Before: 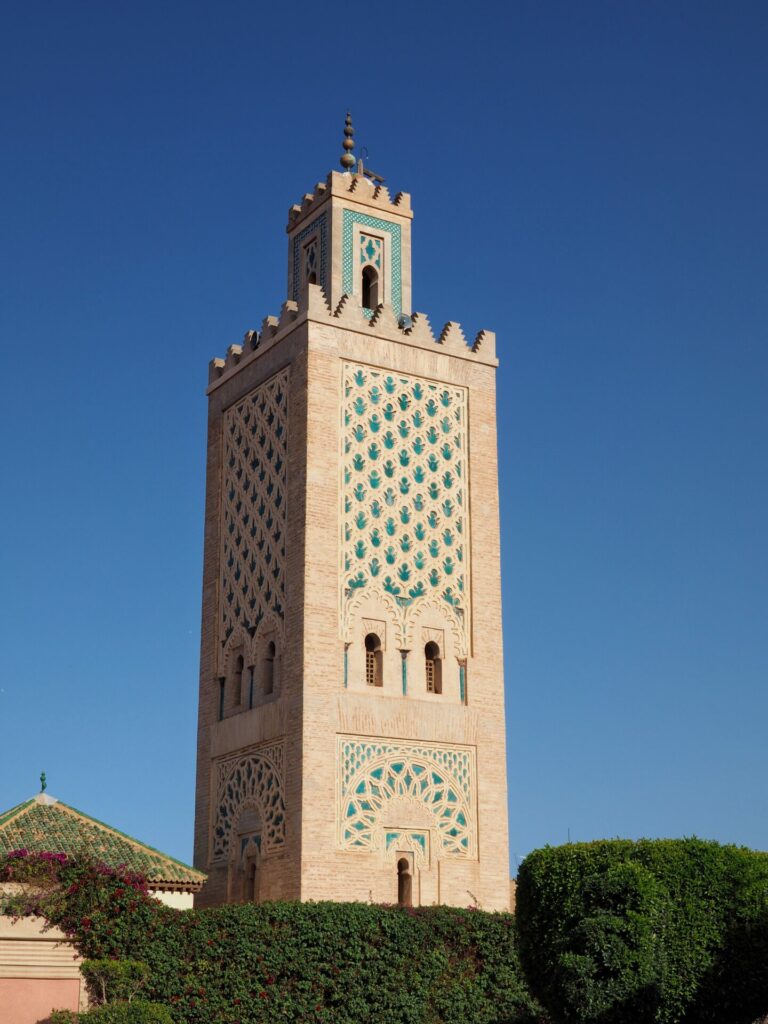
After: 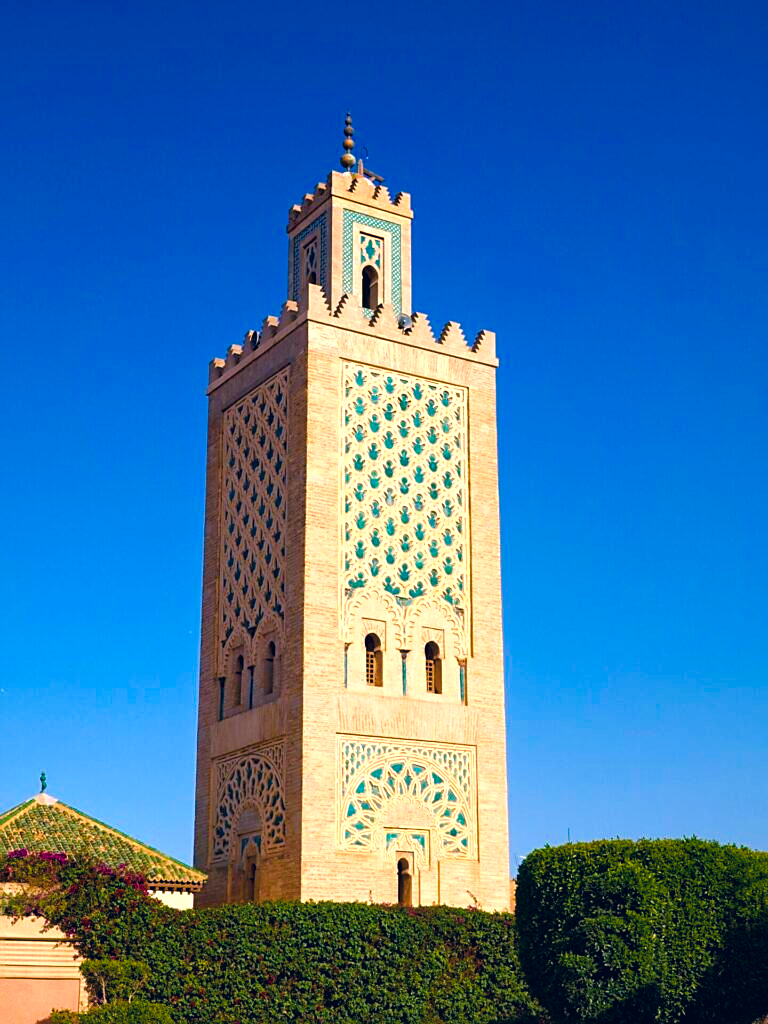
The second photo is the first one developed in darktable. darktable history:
color correction: highlights a* 14.46, highlights b* 5.85, shadows a* -5.53, shadows b* -15.24, saturation 0.85
color balance rgb: linear chroma grading › global chroma 25%, perceptual saturation grading › global saturation 45%, perceptual saturation grading › highlights -50%, perceptual saturation grading › shadows 30%, perceptual brilliance grading › global brilliance 18%, global vibrance 40%
sharpen: on, module defaults
